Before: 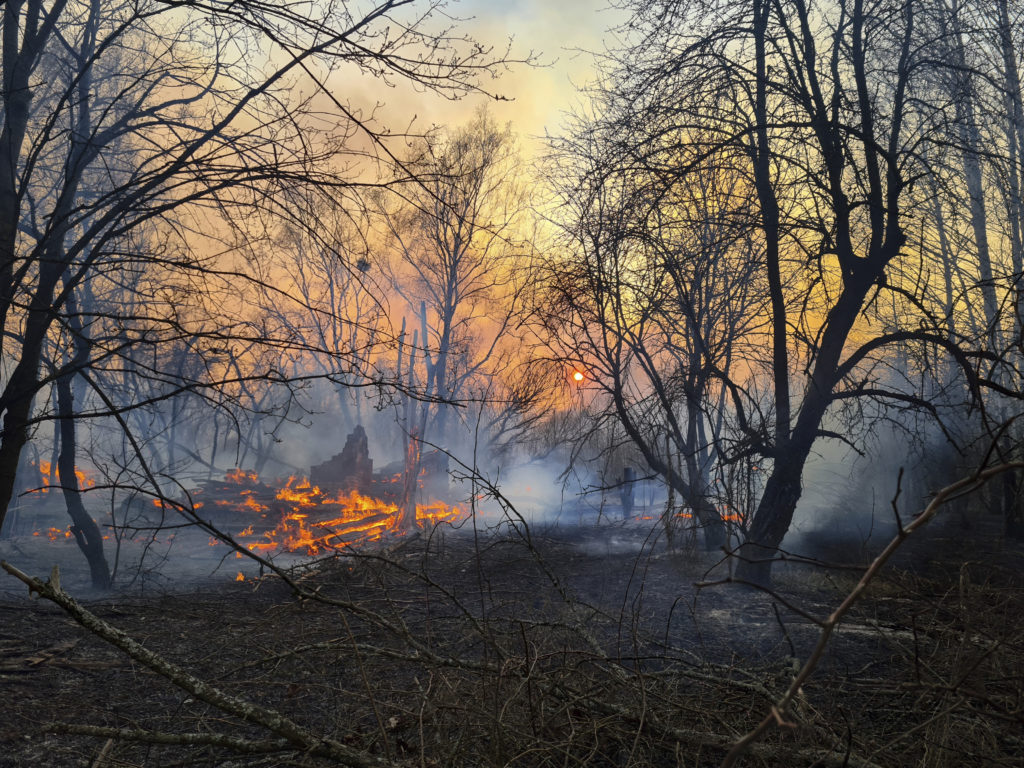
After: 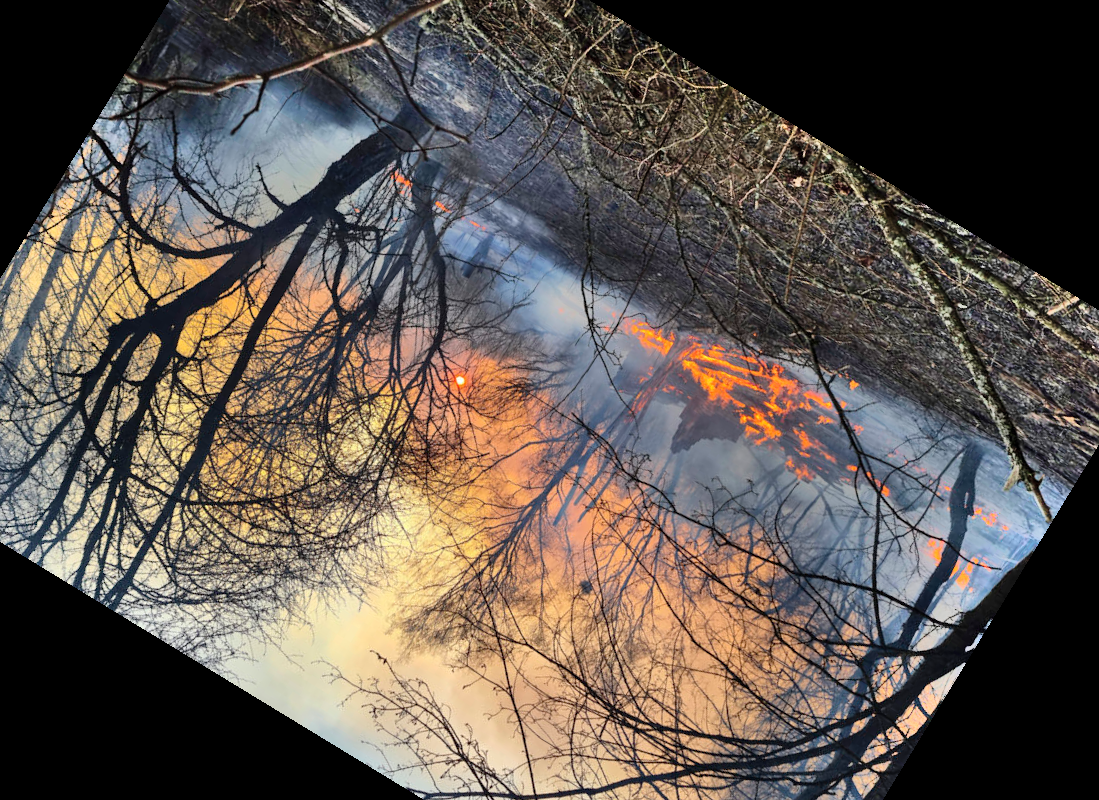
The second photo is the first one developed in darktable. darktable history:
crop and rotate: angle 148.68°, left 9.111%, top 15.603%, right 4.588%, bottom 17.041%
shadows and highlights: shadows 75, highlights -25, soften with gaussian
